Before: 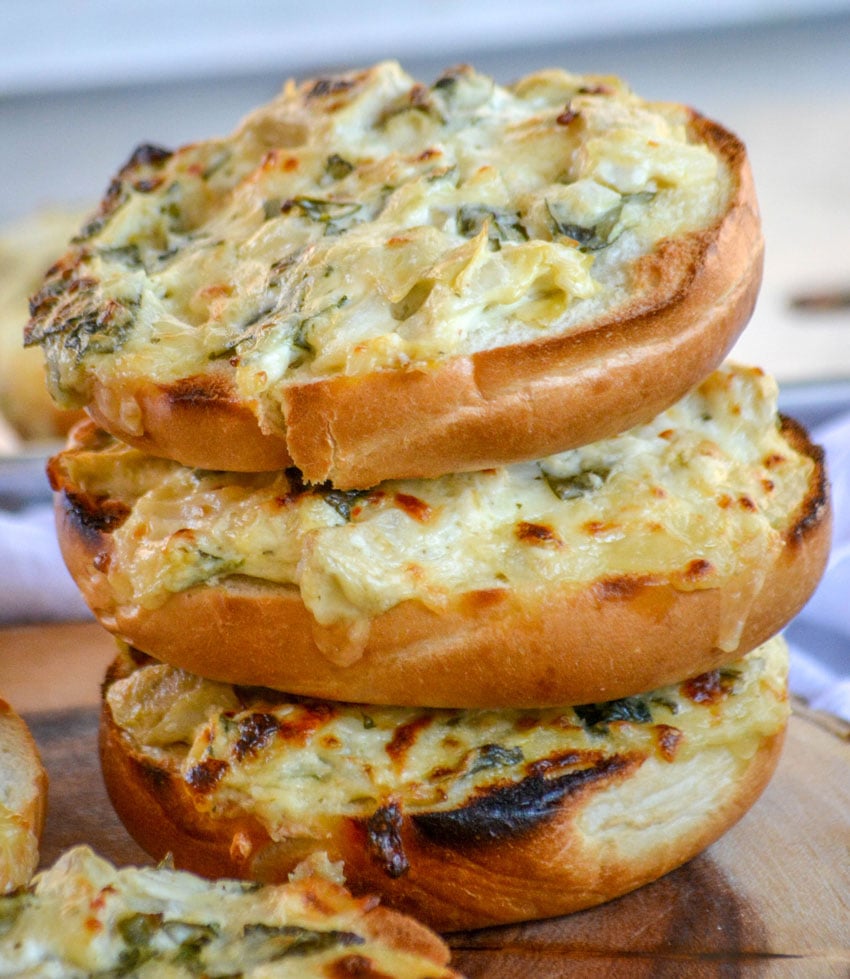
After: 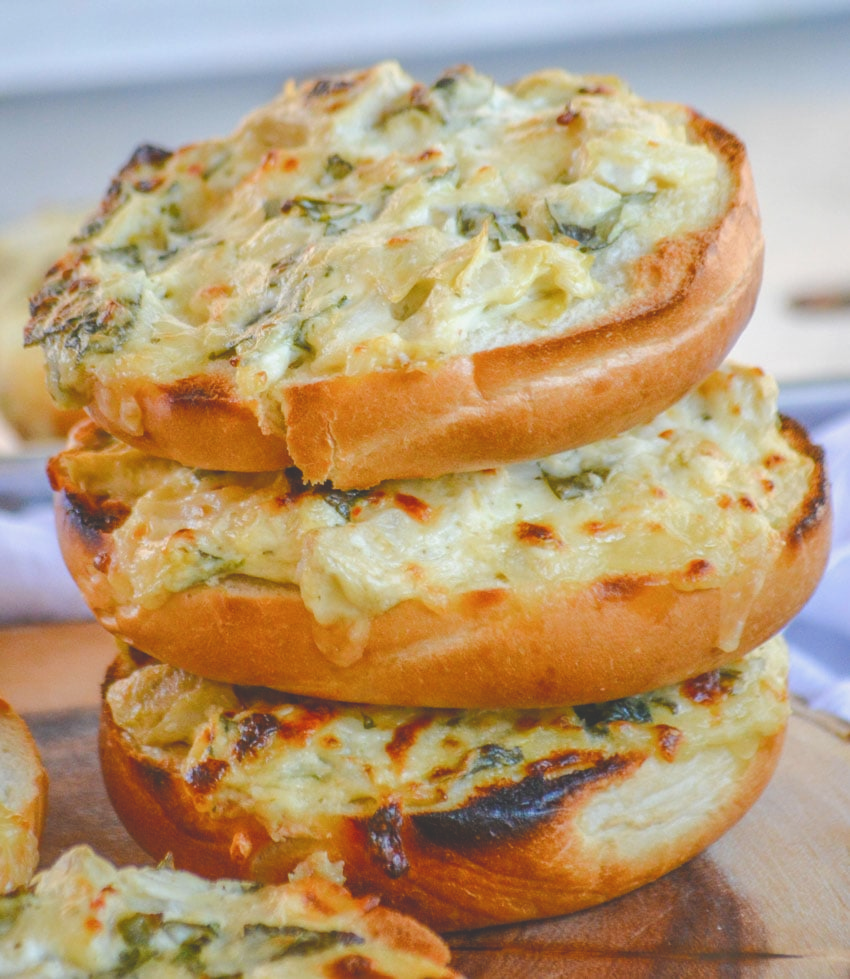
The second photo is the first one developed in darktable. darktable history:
contrast brightness saturation: contrast -0.095, saturation -0.101
color balance rgb: global offset › luminance 1.99%, white fulcrum 0.993 EV, perceptual saturation grading › global saturation 20%, perceptual saturation grading › highlights -24.727%, perceptual saturation grading › shadows 25.684%, perceptual brilliance grading › mid-tones 9.71%, perceptual brilliance grading › shadows 14.932%
